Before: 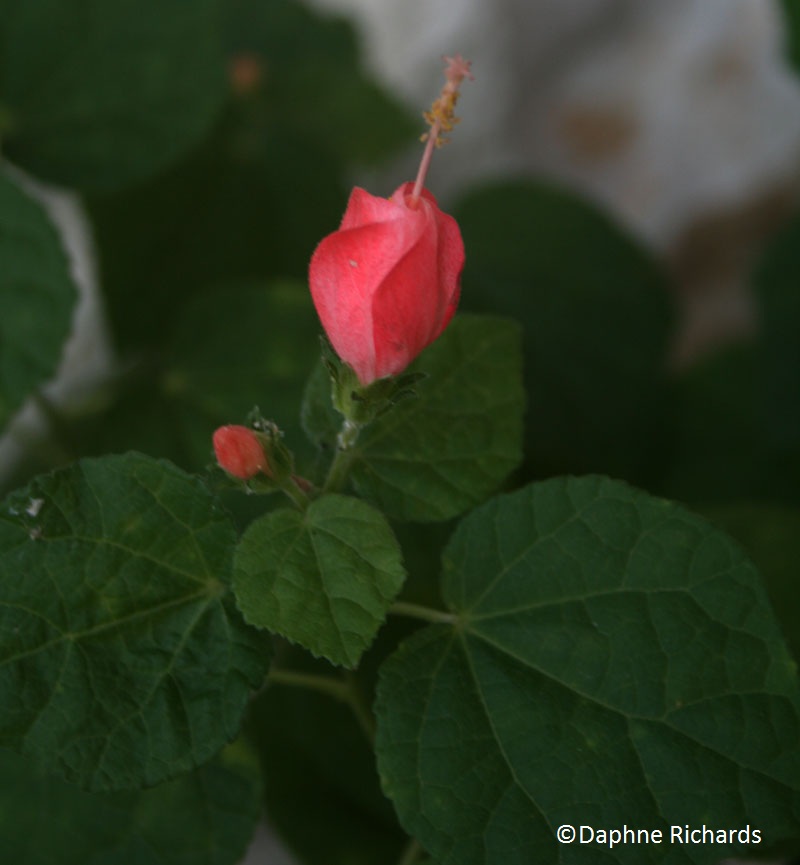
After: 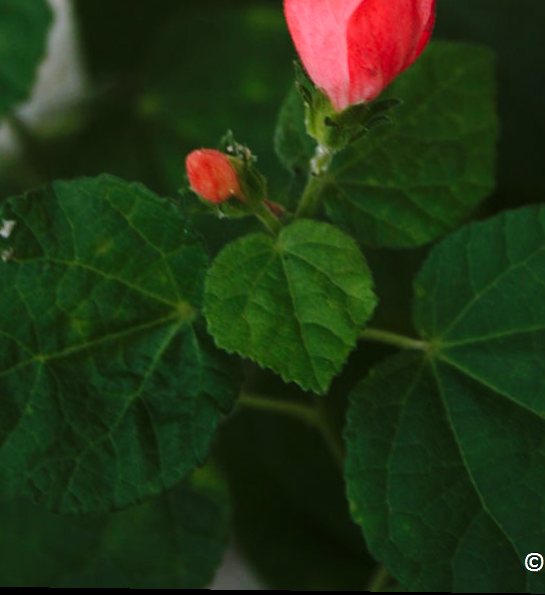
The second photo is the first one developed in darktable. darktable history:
base curve: curves: ch0 [(0, 0) (0.028, 0.03) (0.121, 0.232) (0.46, 0.748) (0.859, 0.968) (1, 1)], preserve colors none
crop and rotate: angle -0.714°, left 4.016%, top 31.988%, right 28.755%
